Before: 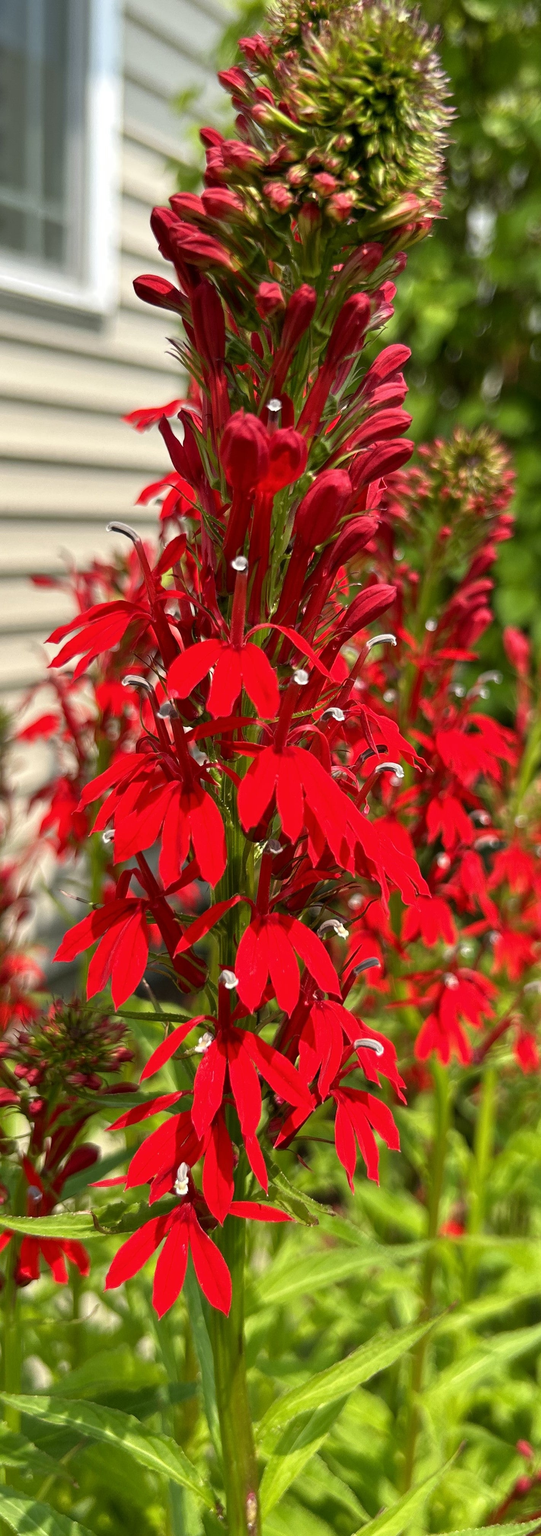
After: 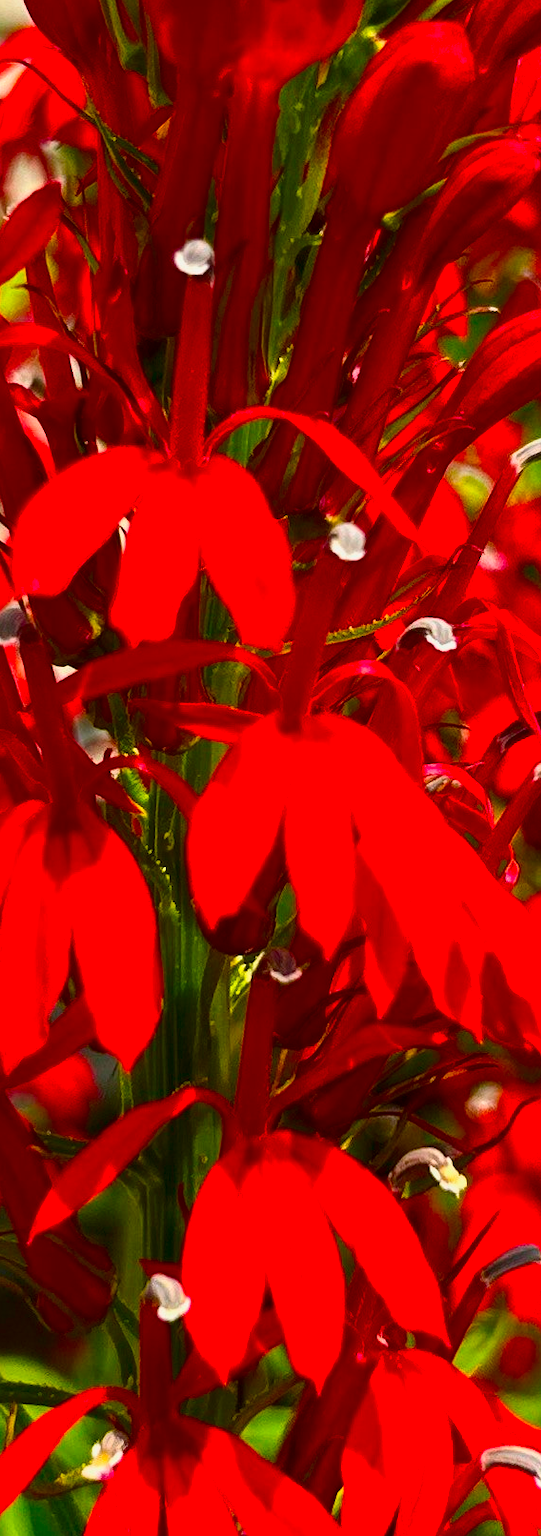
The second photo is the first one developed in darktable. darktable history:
contrast brightness saturation: contrast 0.21, brightness -0.11, saturation 0.21
color balance: input saturation 134.34%, contrast -10.04%, contrast fulcrum 19.67%, output saturation 133.51%
crop: left 30%, top 30%, right 30%, bottom 30%
